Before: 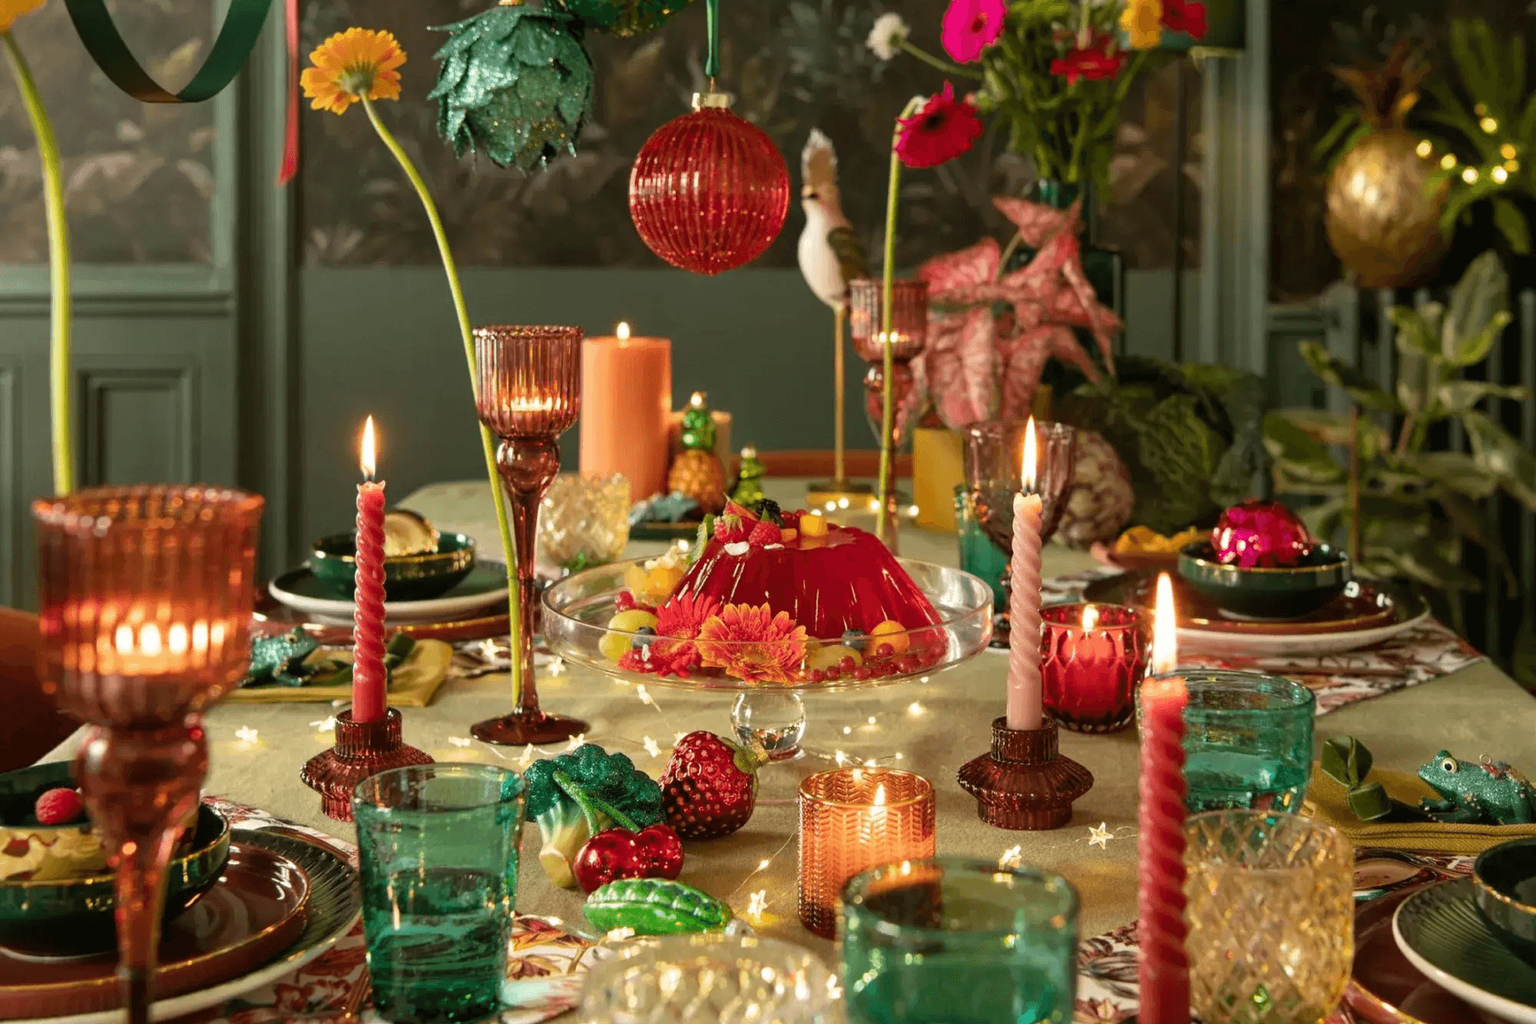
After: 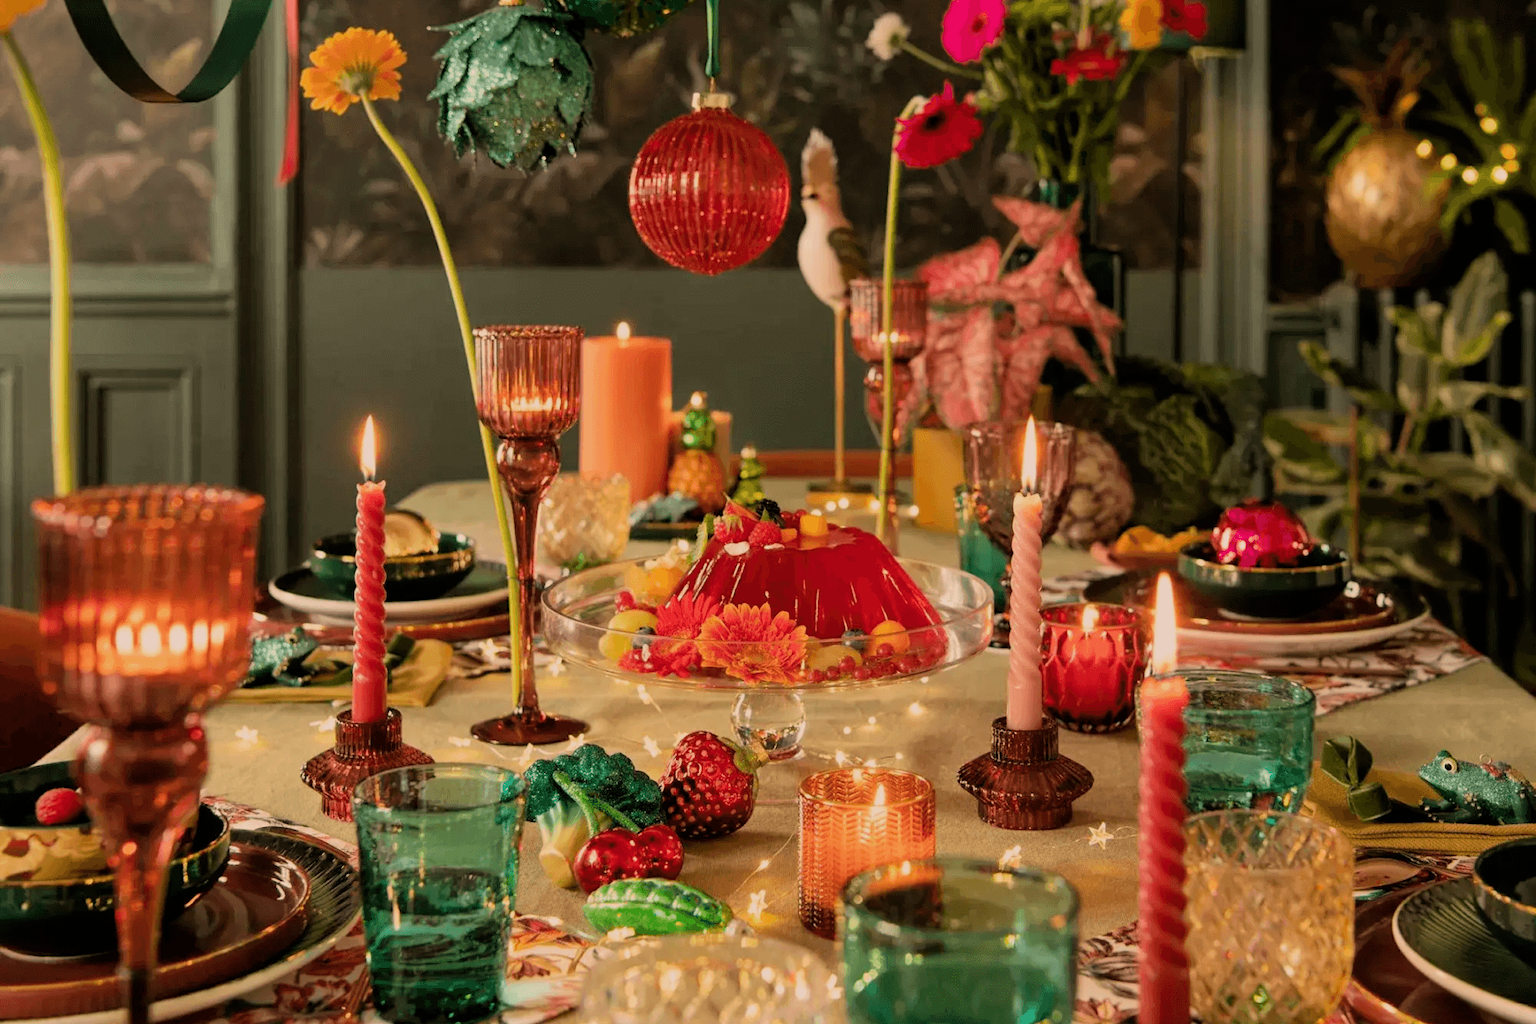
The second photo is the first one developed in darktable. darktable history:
white balance: red 1.127, blue 0.943
filmic rgb: black relative exposure -7.48 EV, white relative exposure 4.83 EV, hardness 3.4, color science v6 (2022)
